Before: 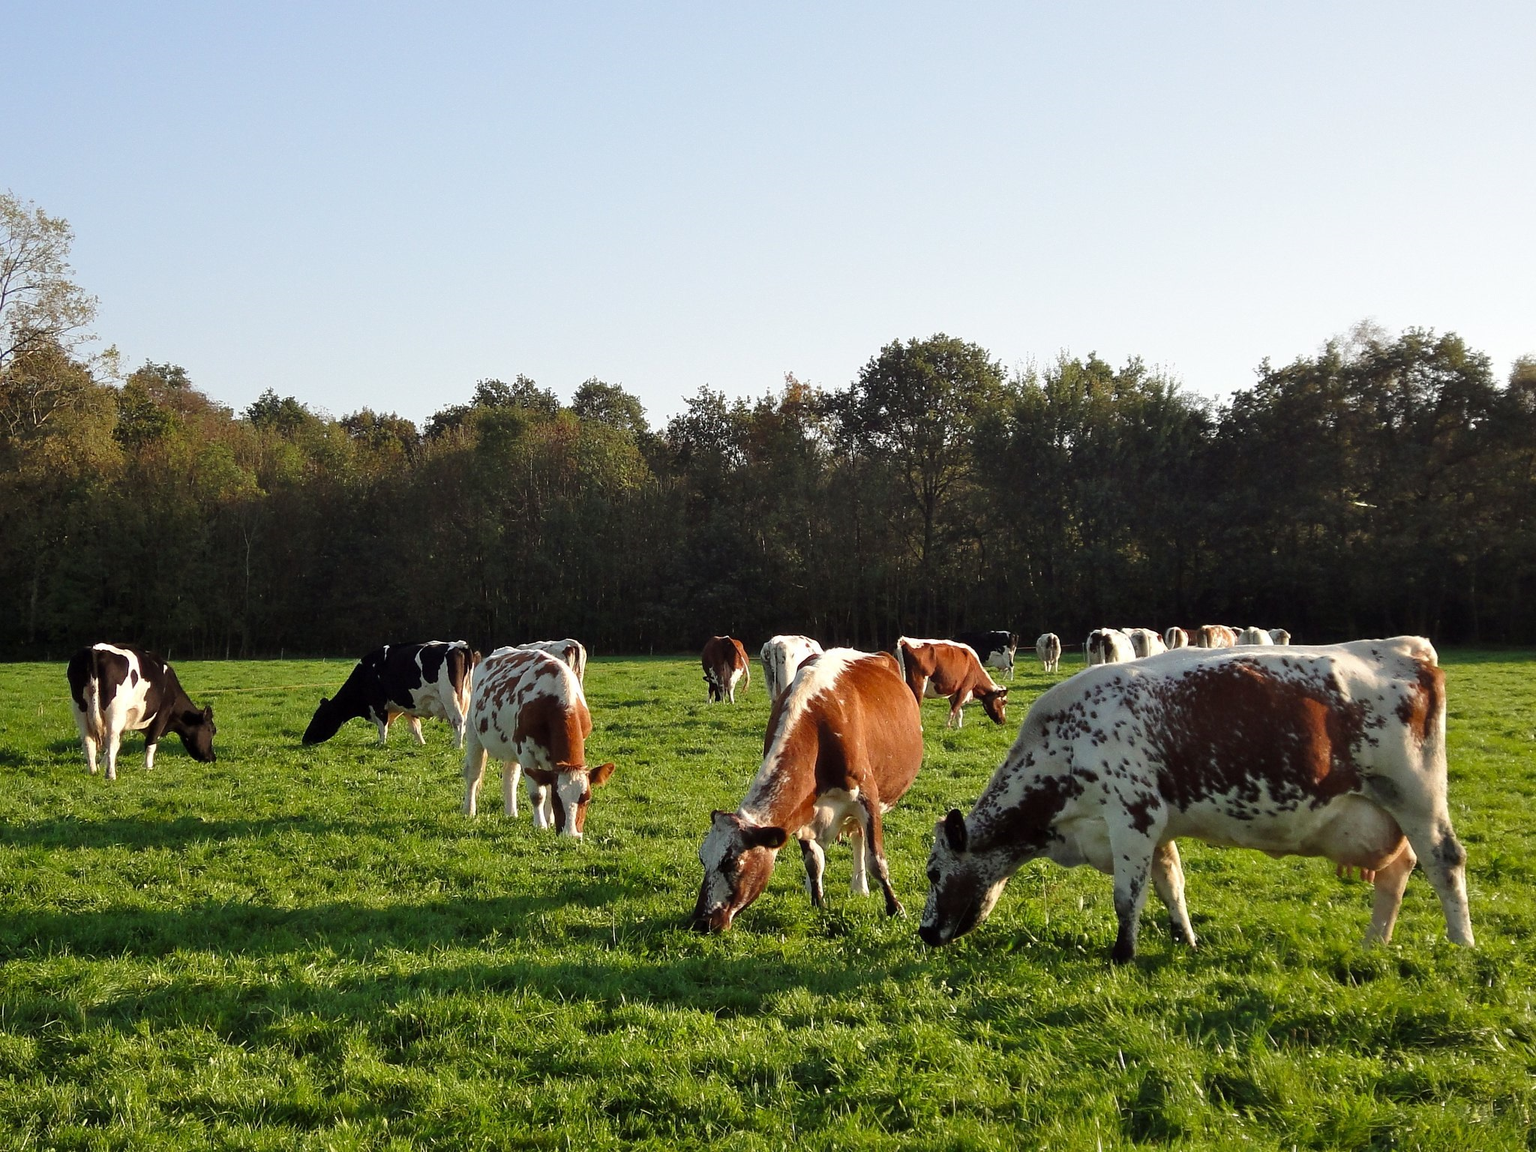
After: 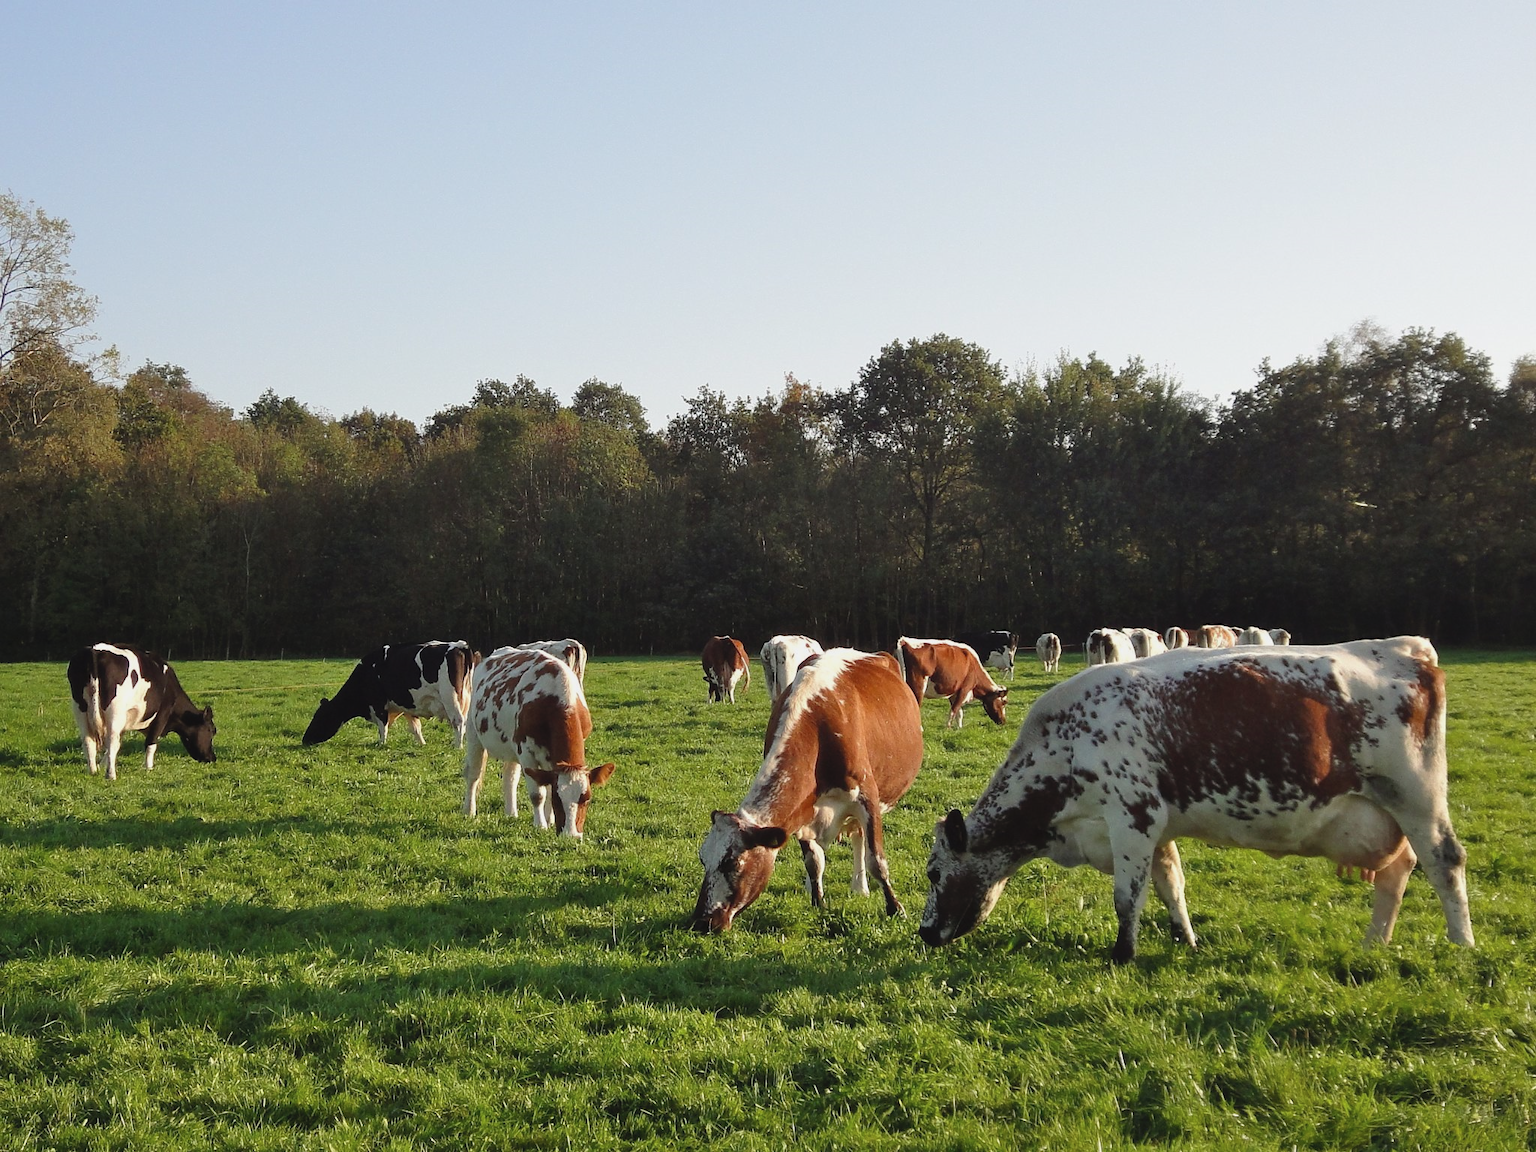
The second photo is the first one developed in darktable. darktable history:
contrast brightness saturation: contrast -0.098, saturation -0.098
